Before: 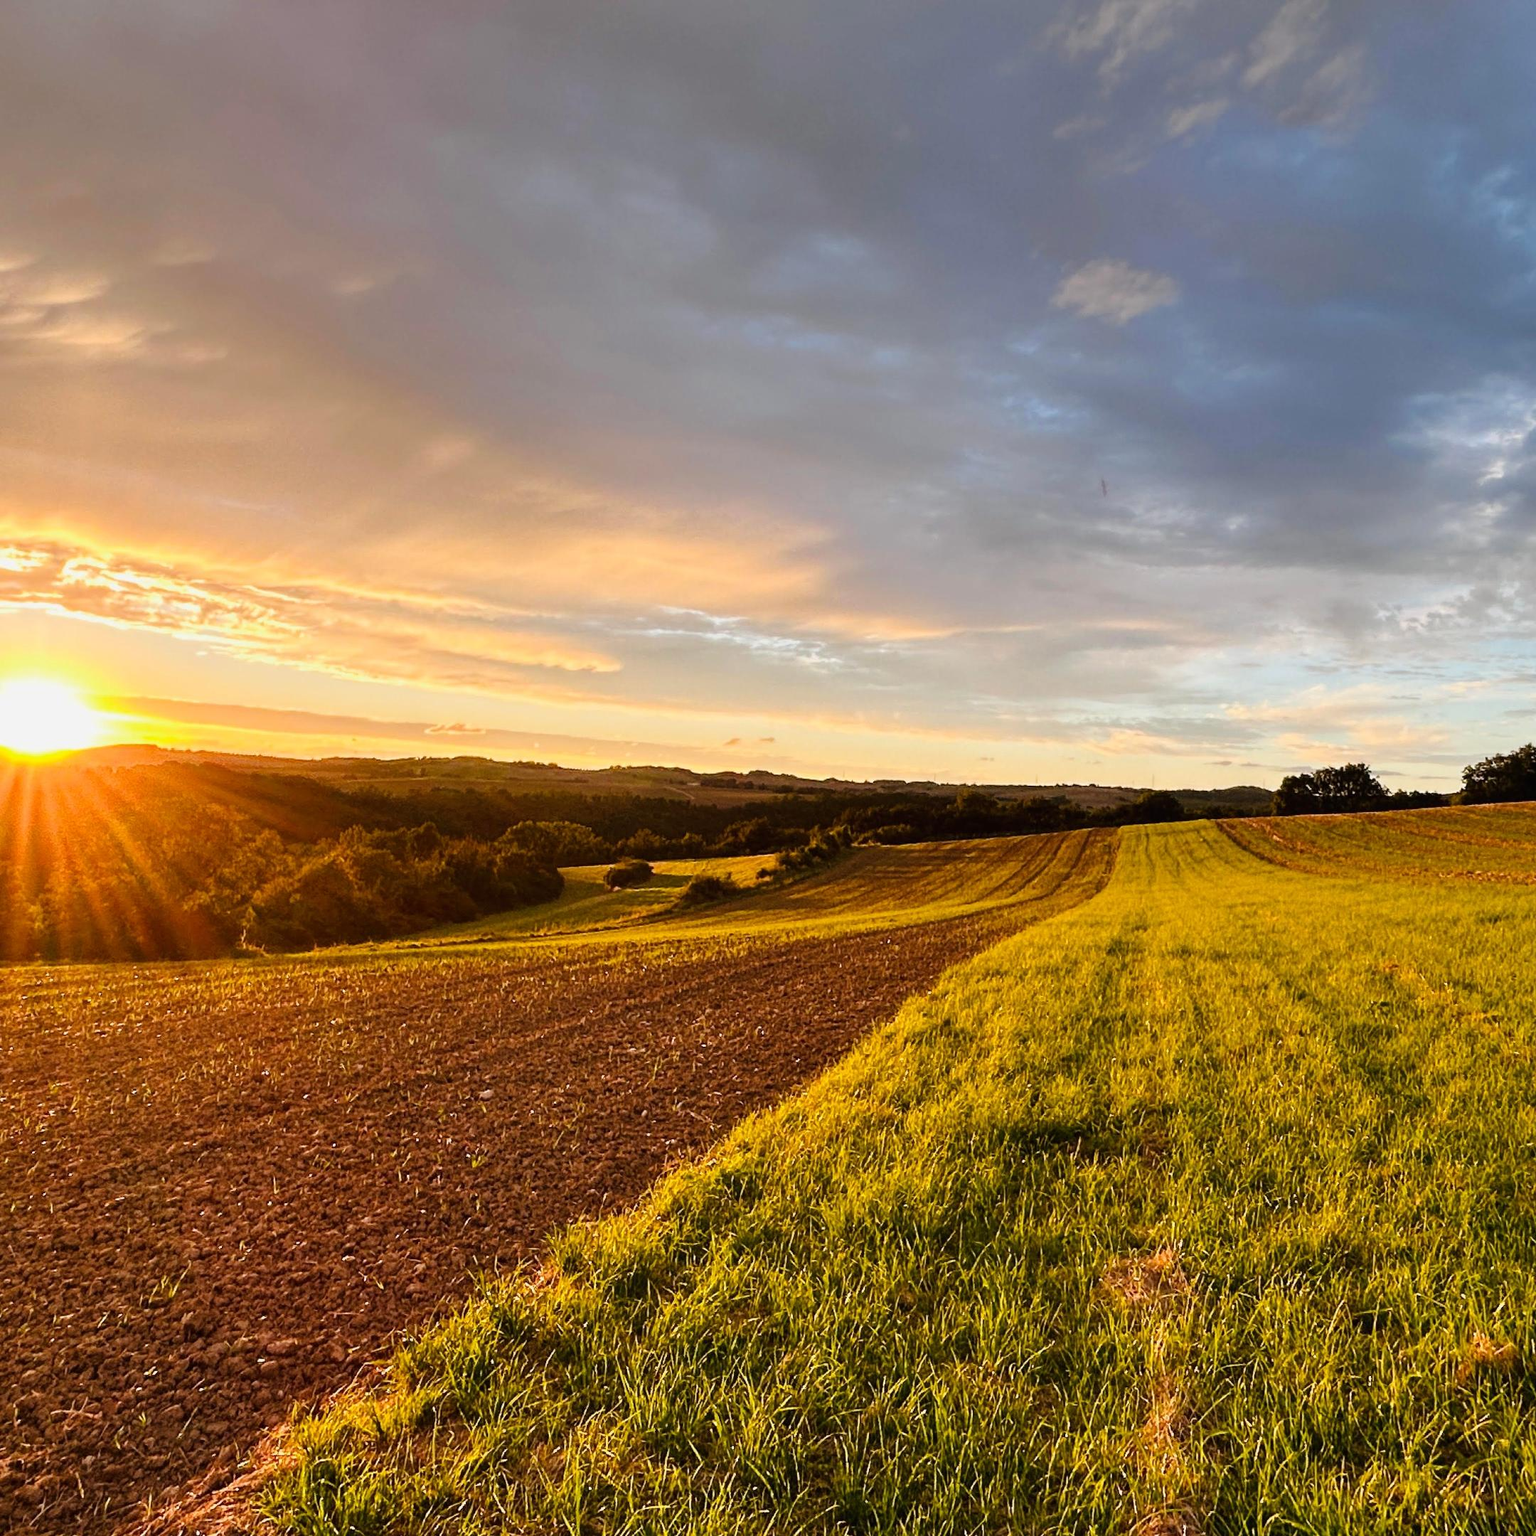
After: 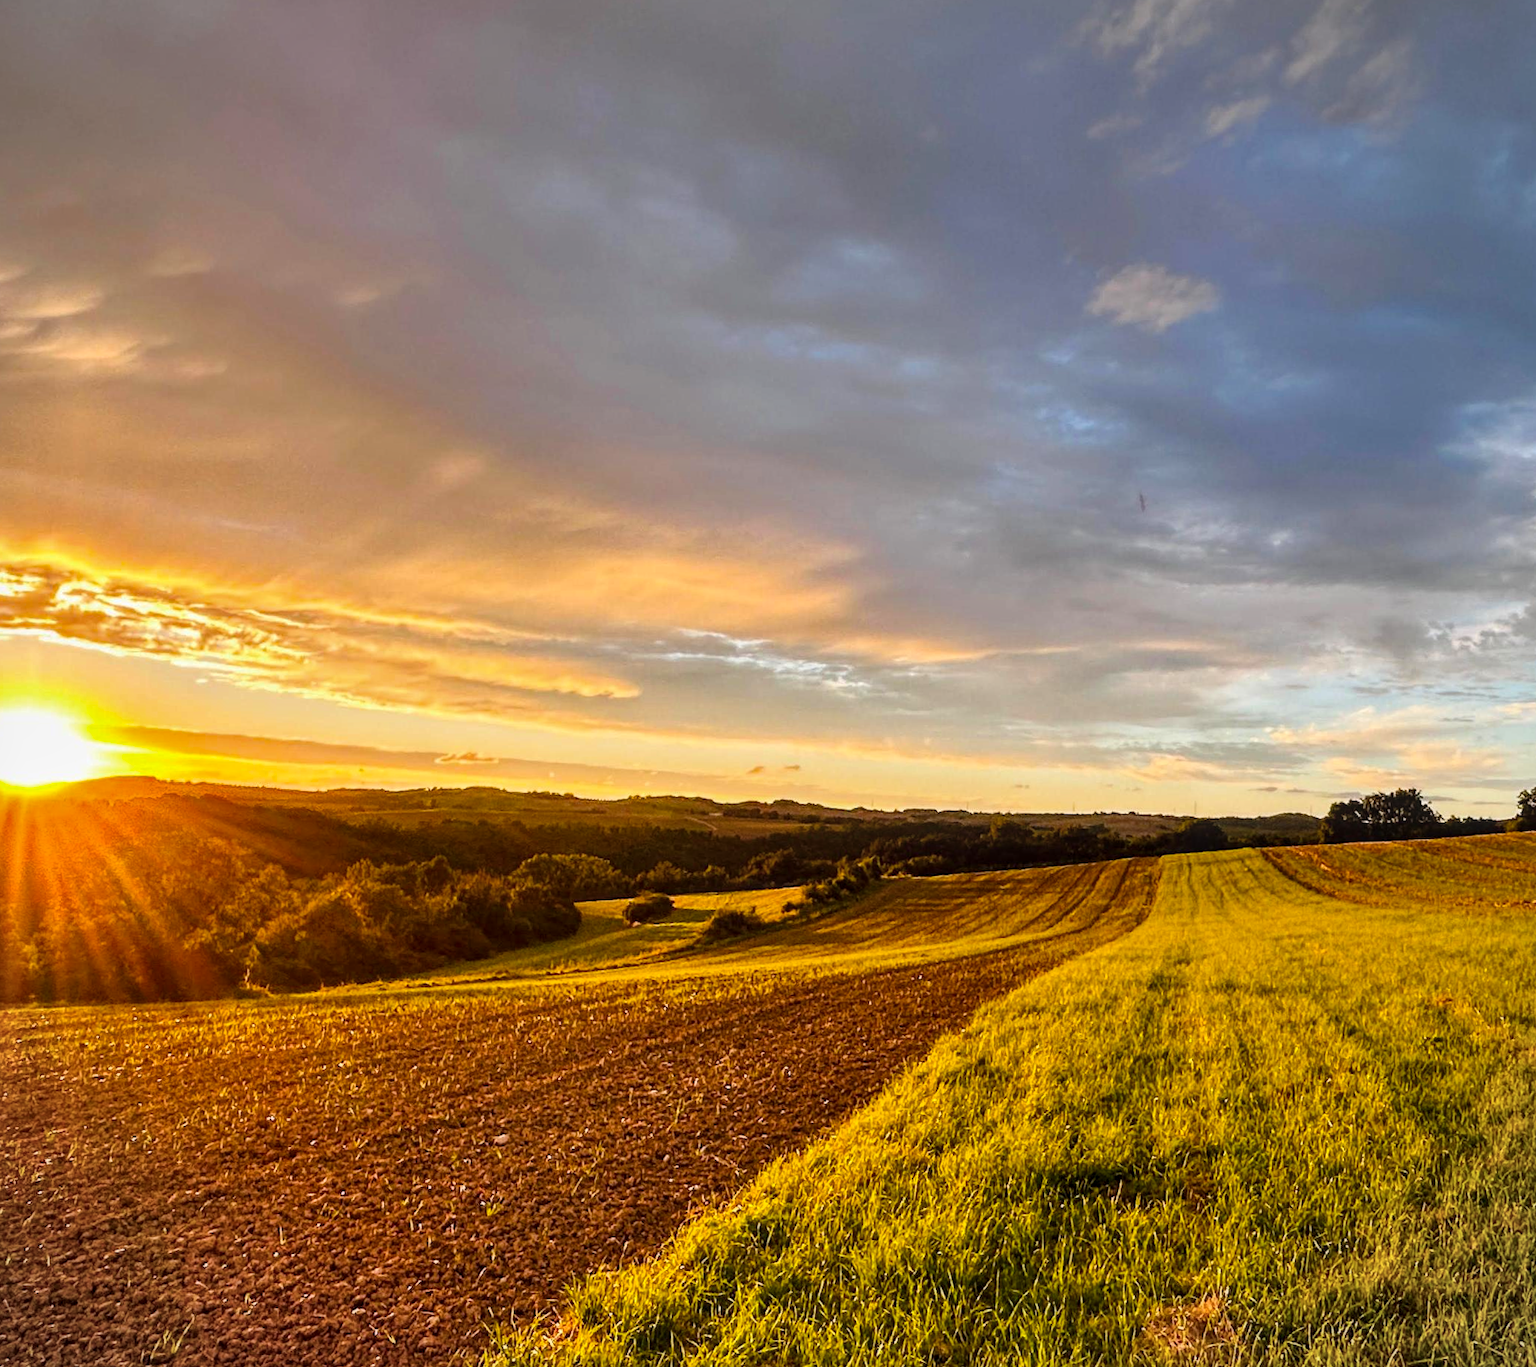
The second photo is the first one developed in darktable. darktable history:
vignetting: fall-off start 97.38%, fall-off radius 79%, width/height ratio 1.118
crop and rotate: angle 0.333°, left 0.247%, right 3.337%, bottom 14.164%
local contrast: on, module defaults
color balance rgb: perceptual saturation grading › global saturation 17.446%, global vibrance 14.679%
shadows and highlights: soften with gaussian
